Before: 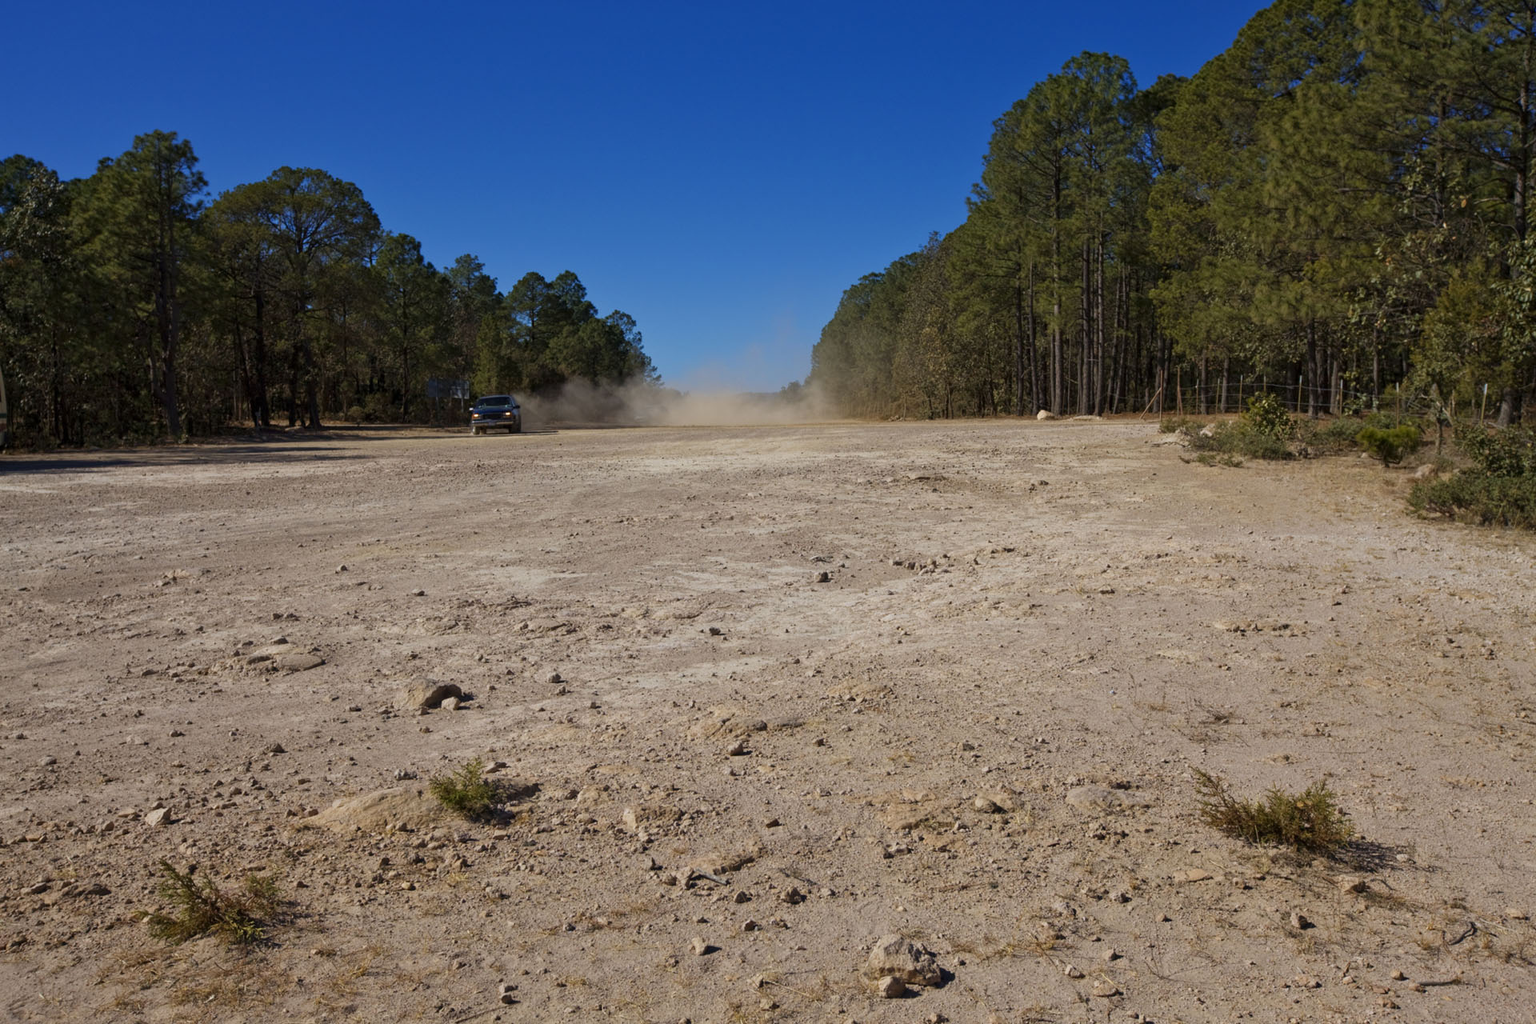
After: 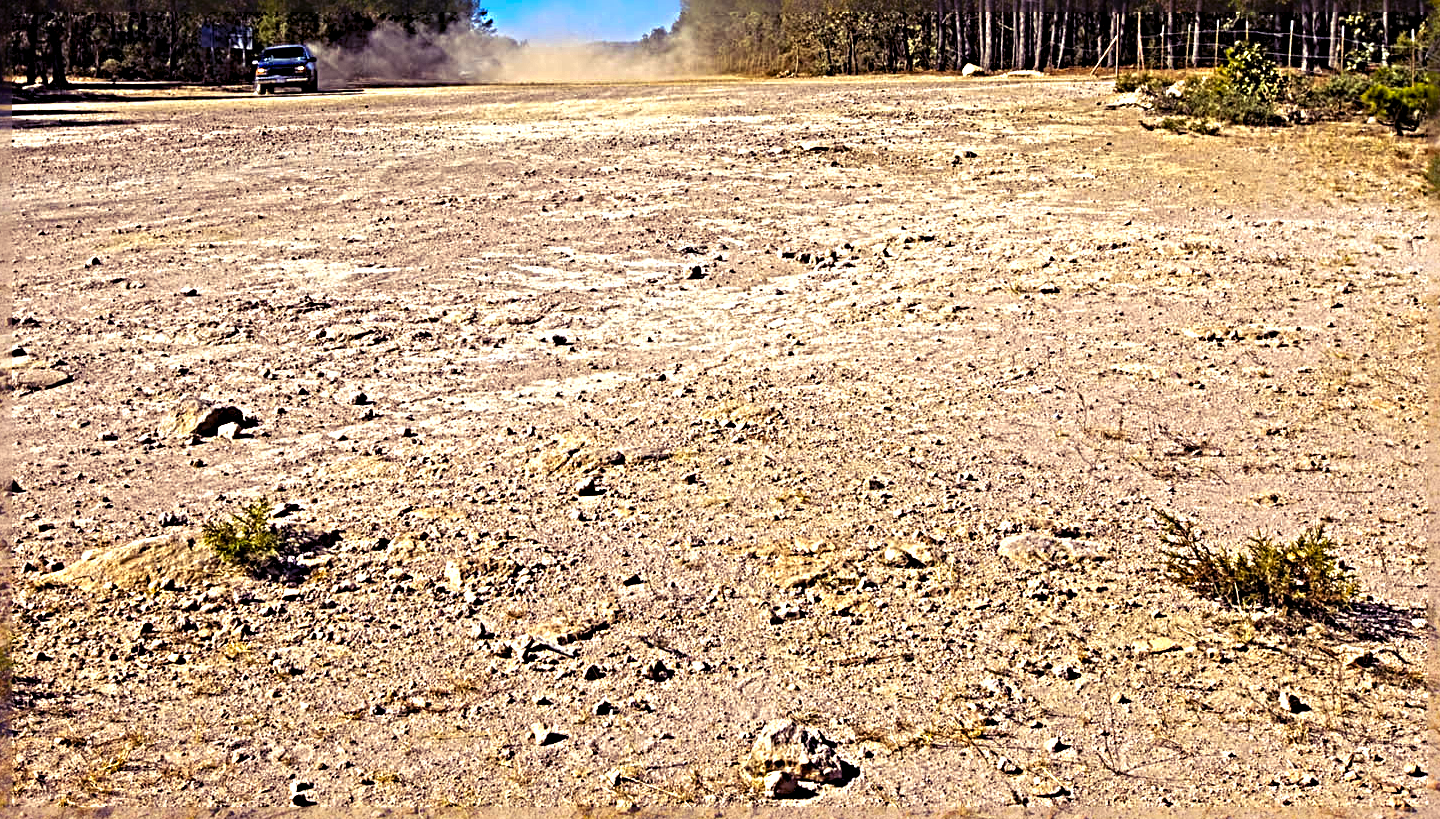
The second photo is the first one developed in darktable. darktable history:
color correction: highlights b* -0.061, saturation 1.36
sharpen: radius 6.259, amount 1.799, threshold 0.179
color balance rgb: shadows lift › luminance -21.56%, shadows lift › chroma 9.273%, shadows lift › hue 282.79°, perceptual saturation grading › global saturation 29.777%, perceptual brilliance grading › global brilliance 20.578%
crop and rotate: left 17.438%, top 35.153%, right 7.519%, bottom 0.828%
tone equalizer: -8 EV -0.428 EV, -7 EV -0.428 EV, -6 EV -0.359 EV, -5 EV -0.261 EV, -3 EV 0.233 EV, -2 EV 0.336 EV, -1 EV 0.373 EV, +0 EV 0.395 EV
